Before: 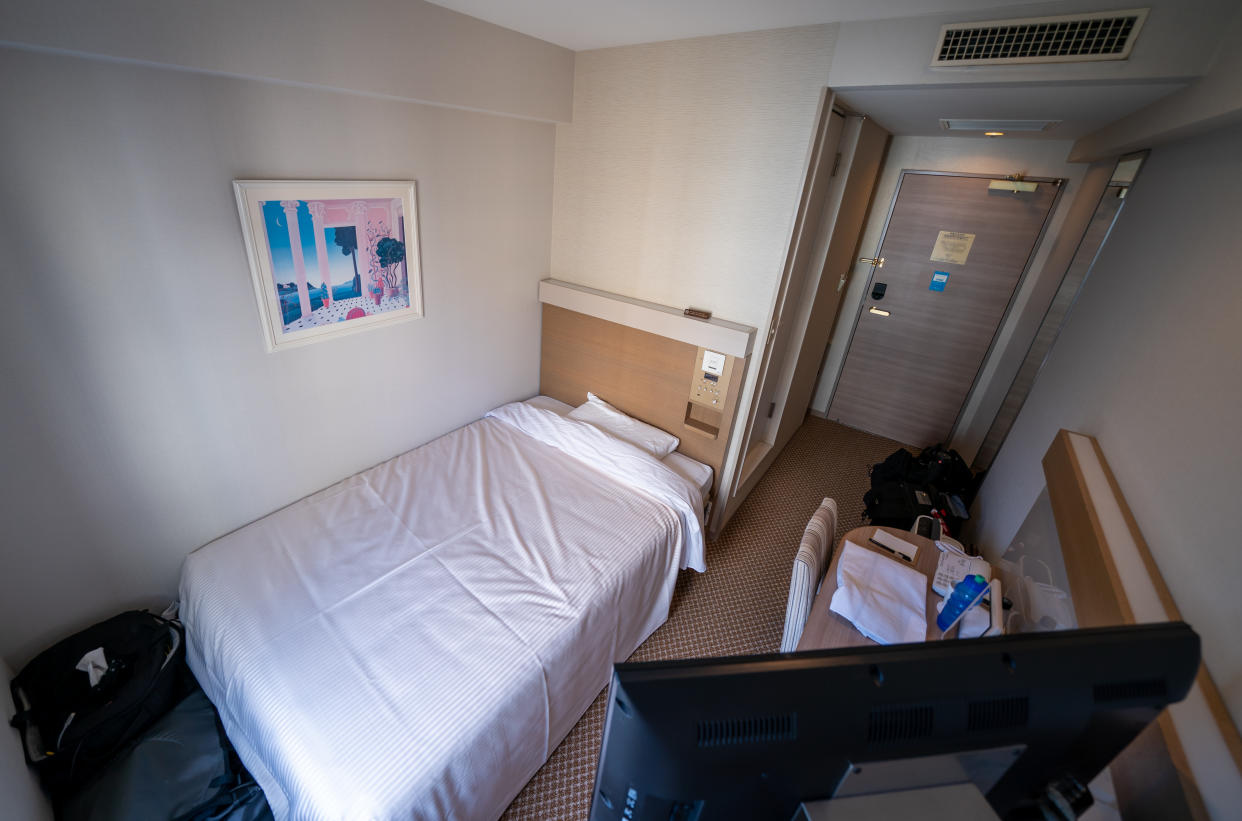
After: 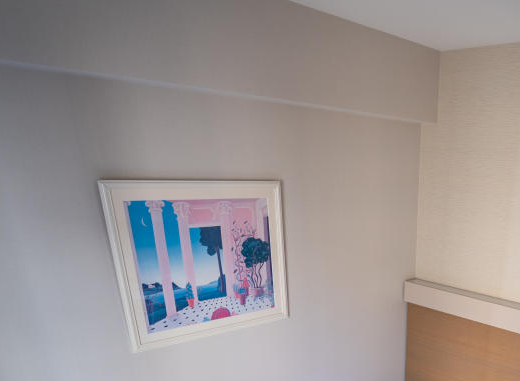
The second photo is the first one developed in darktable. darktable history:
exposure: compensate exposure bias true, compensate highlight preservation false
crop and rotate: left 10.876%, top 0.118%, right 47.182%, bottom 53.419%
